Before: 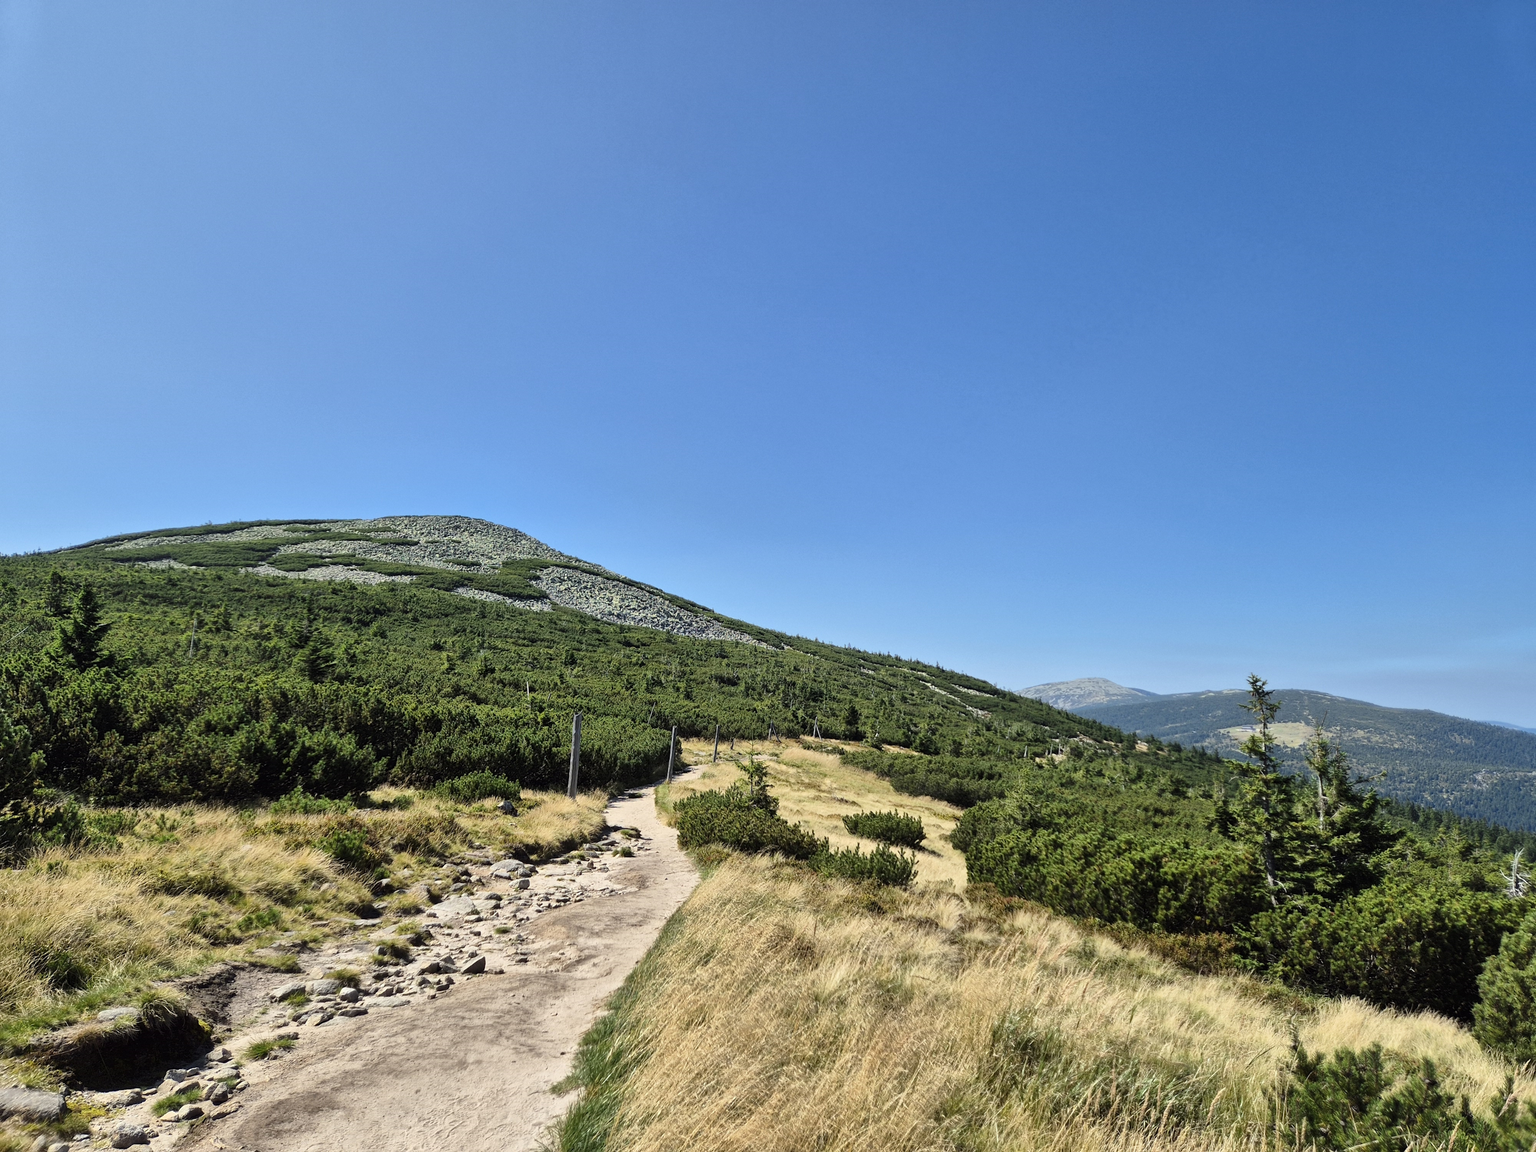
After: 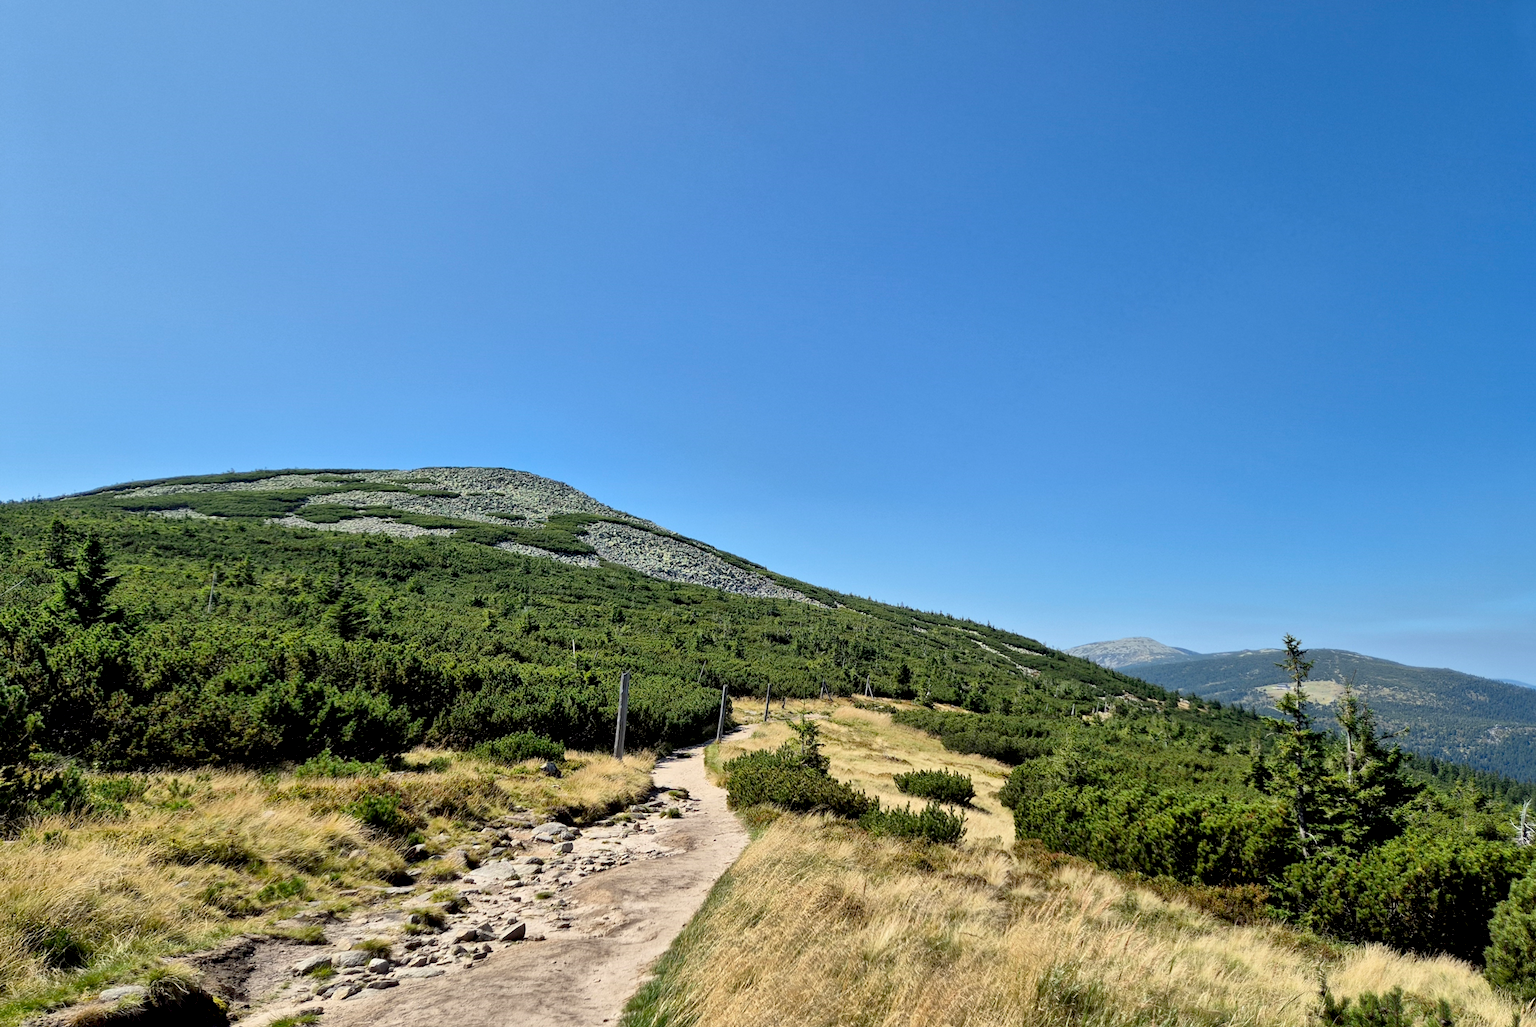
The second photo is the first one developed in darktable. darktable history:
exposure: black level correction 0.009, compensate highlight preservation false
rotate and perspective: rotation 0.679°, lens shift (horizontal) 0.136, crop left 0.009, crop right 0.991, crop top 0.078, crop bottom 0.95
shadows and highlights: shadows 43.06, highlights 6.94
crop and rotate: top 0%, bottom 5.097%
